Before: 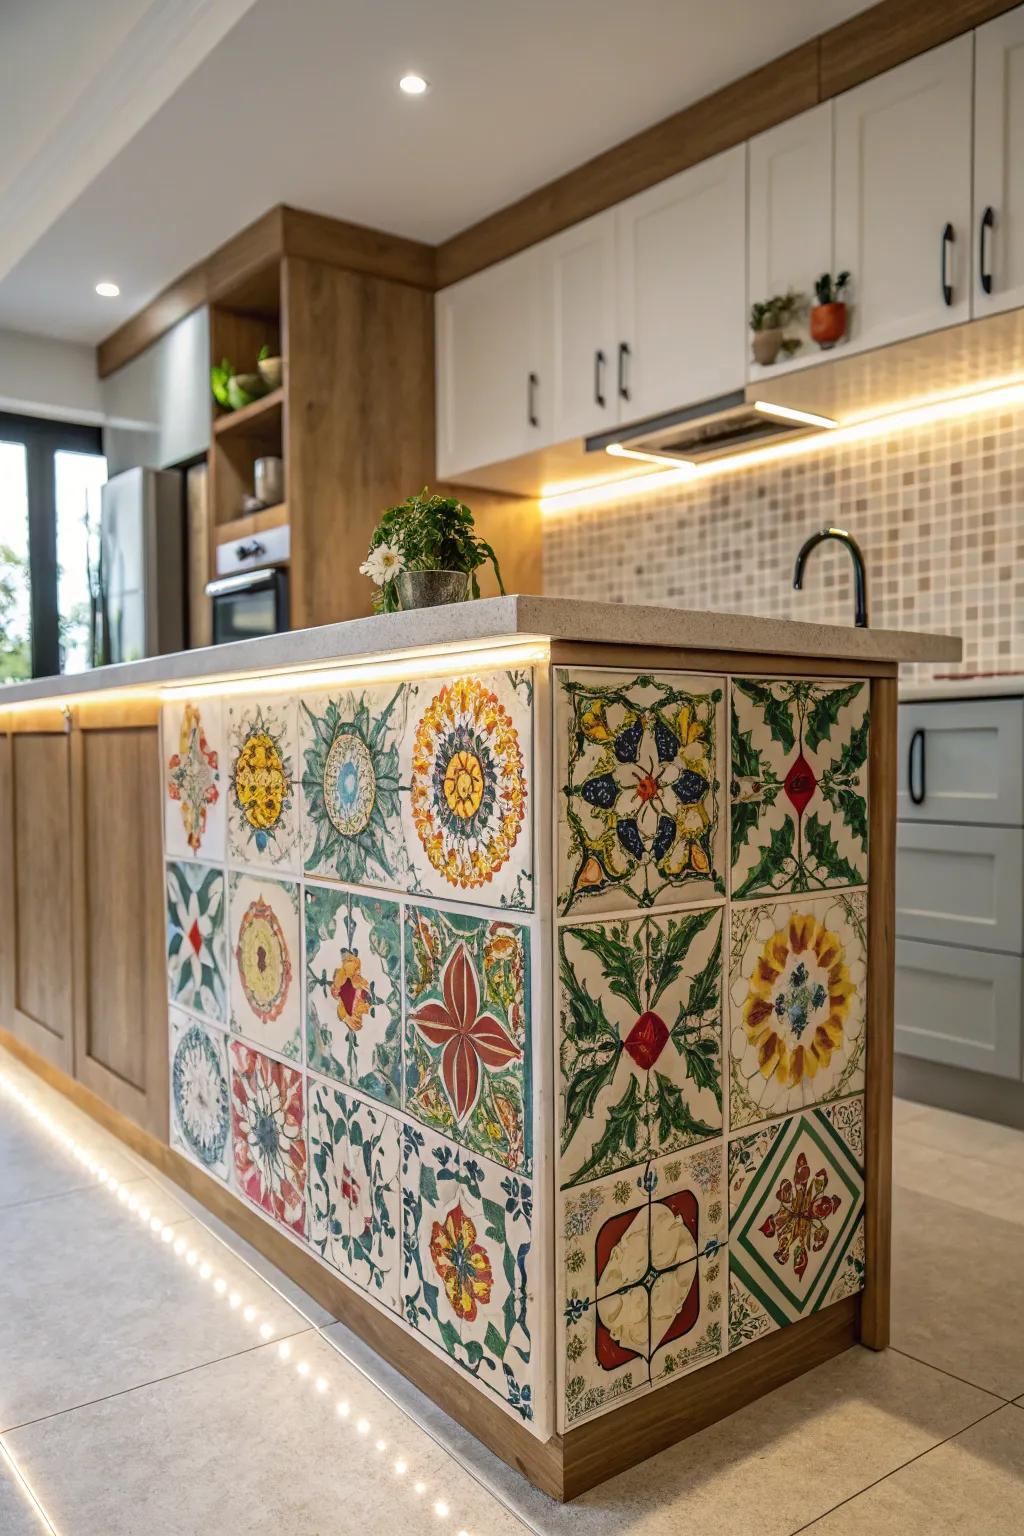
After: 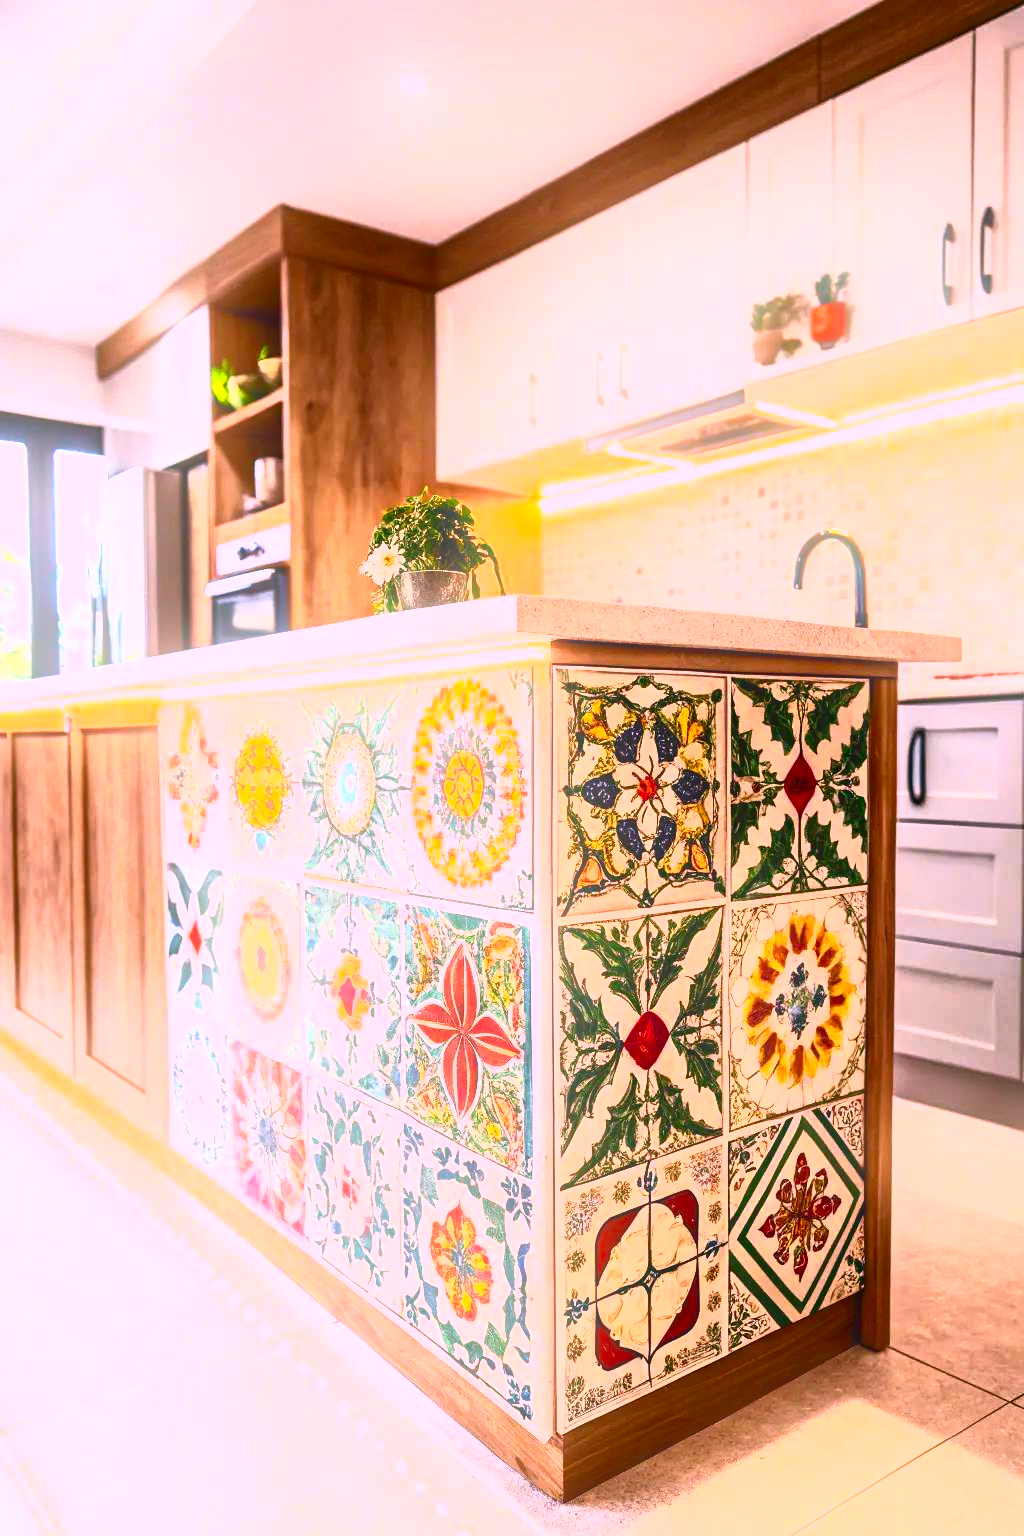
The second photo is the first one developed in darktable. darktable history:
contrast brightness saturation: contrast 0.83, brightness 0.59, saturation 0.59
white balance: red 1.188, blue 1.11
bloom: size 9%, threshold 100%, strength 7%
